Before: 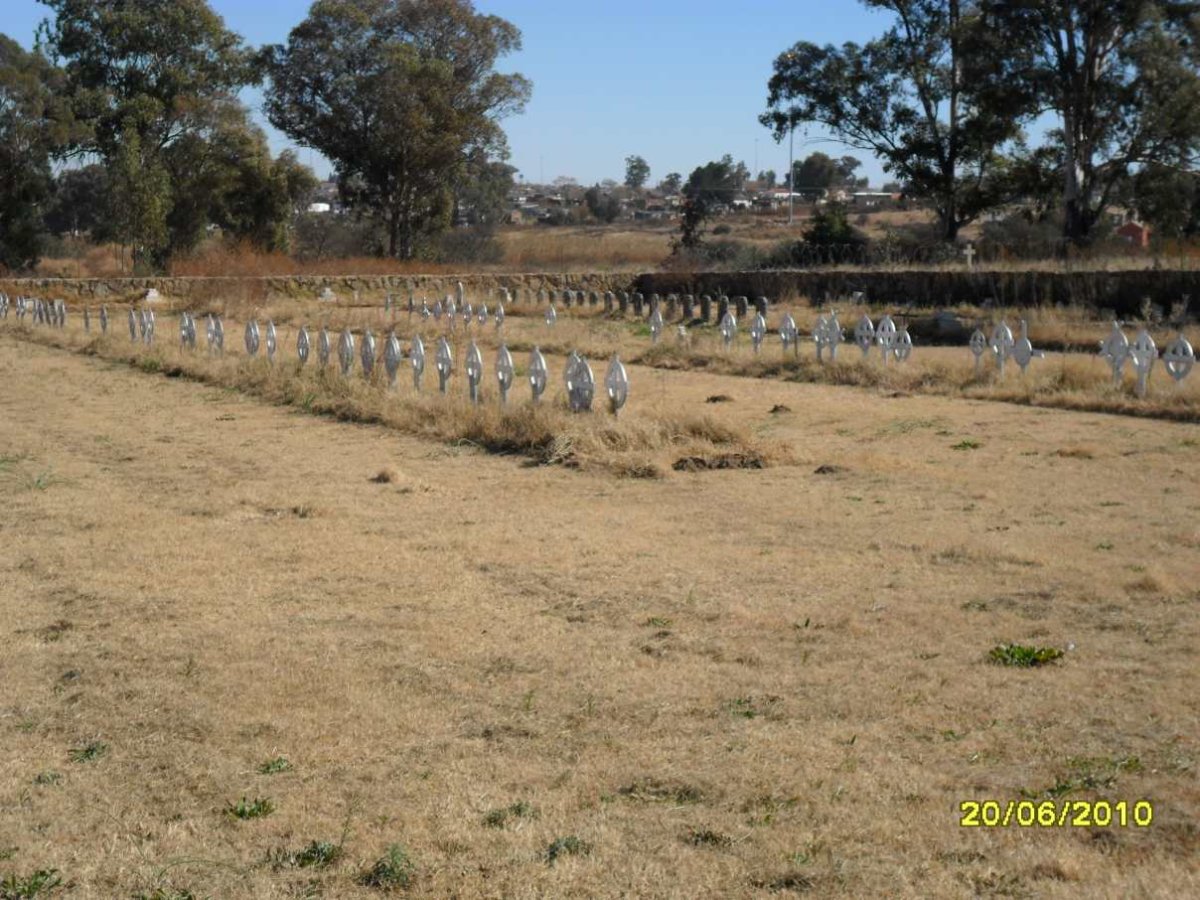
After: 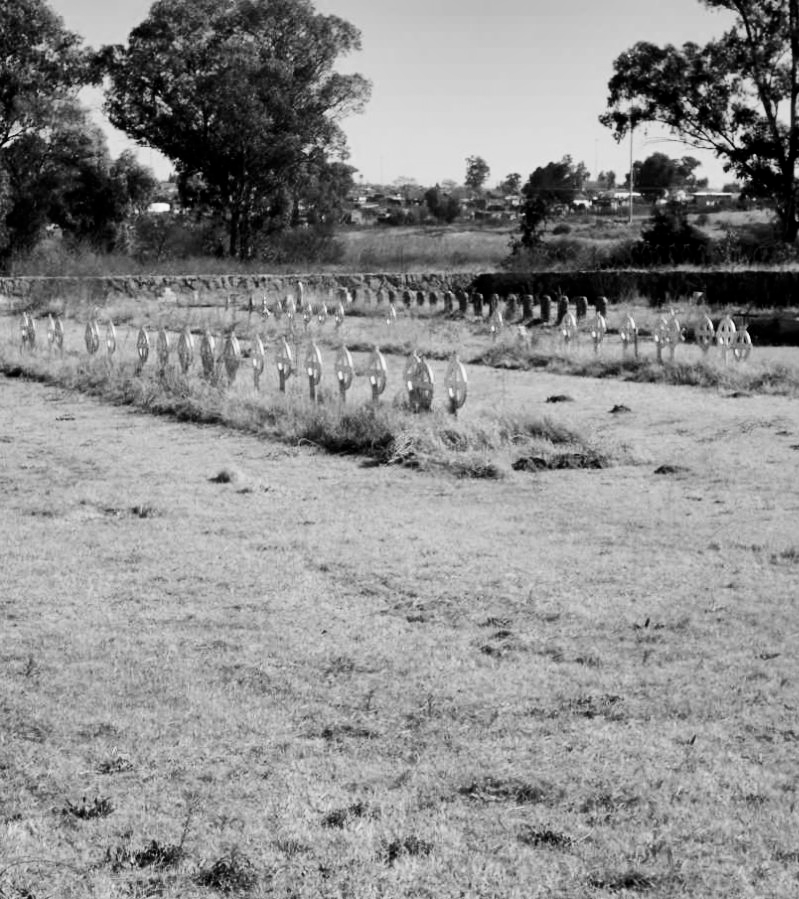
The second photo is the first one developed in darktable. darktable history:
shadows and highlights: low approximation 0.01, soften with gaussian
filmic rgb: black relative exposure -7.75 EV, white relative exposure 4.4 EV, threshold 3 EV, target black luminance 0%, hardness 3.76, latitude 50.51%, contrast 1.074, highlights saturation mix 10%, shadows ↔ highlights balance -0.22%, color science v4 (2020), enable highlight reconstruction true
exposure: black level correction 0, exposure 0.7 EV, compensate exposure bias true, compensate highlight preservation false
contrast brightness saturation: contrast 0.2, brightness -0.11, saturation 0.1
monochrome: on, module defaults
crop and rotate: left 13.409%, right 19.924%
